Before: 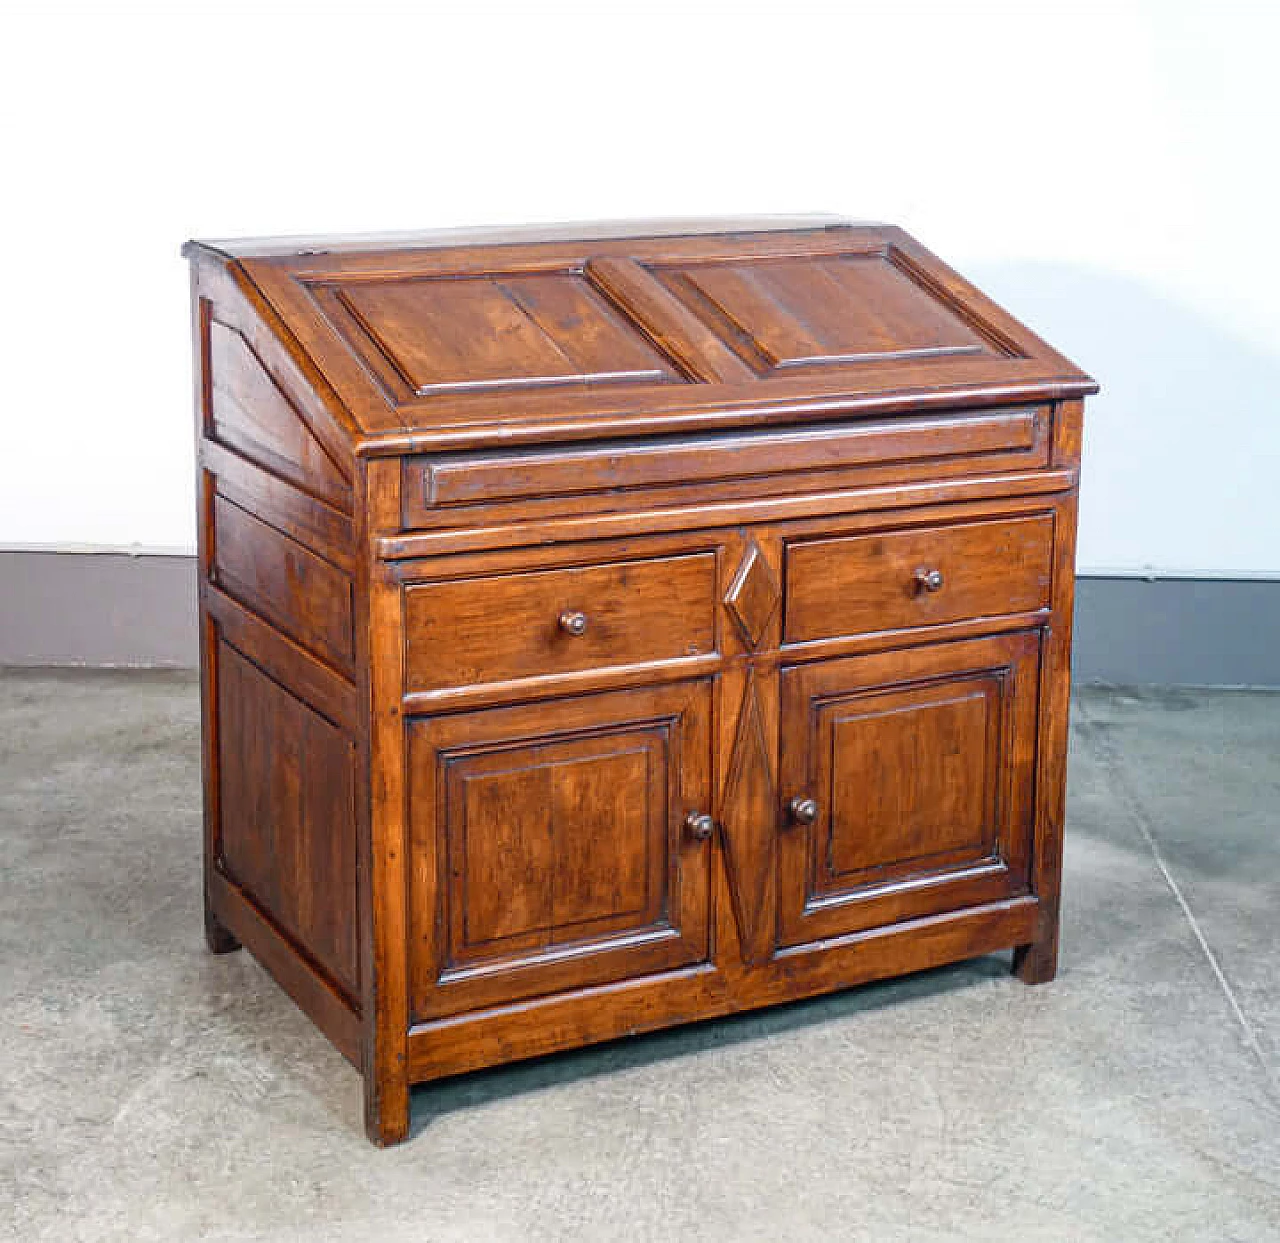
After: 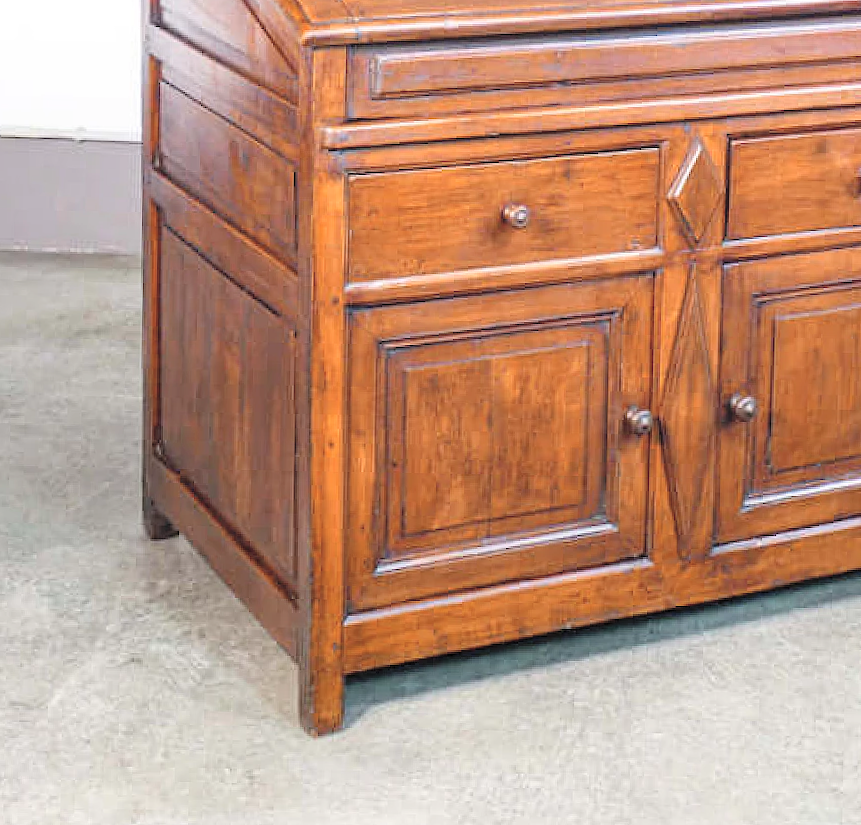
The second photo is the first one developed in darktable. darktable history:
contrast brightness saturation: brightness 0.283
crop and rotate: angle -1.02°, left 3.659%, top 32.354%, right 27.808%
